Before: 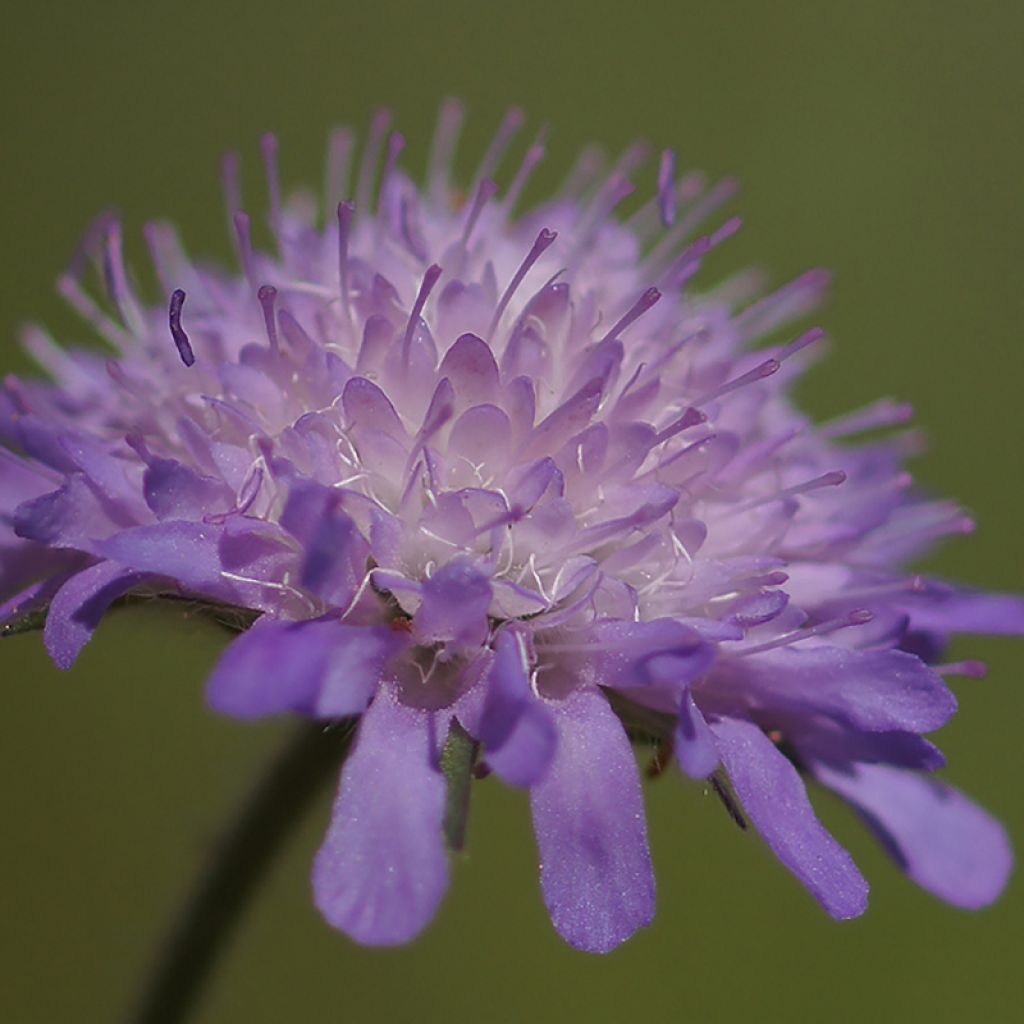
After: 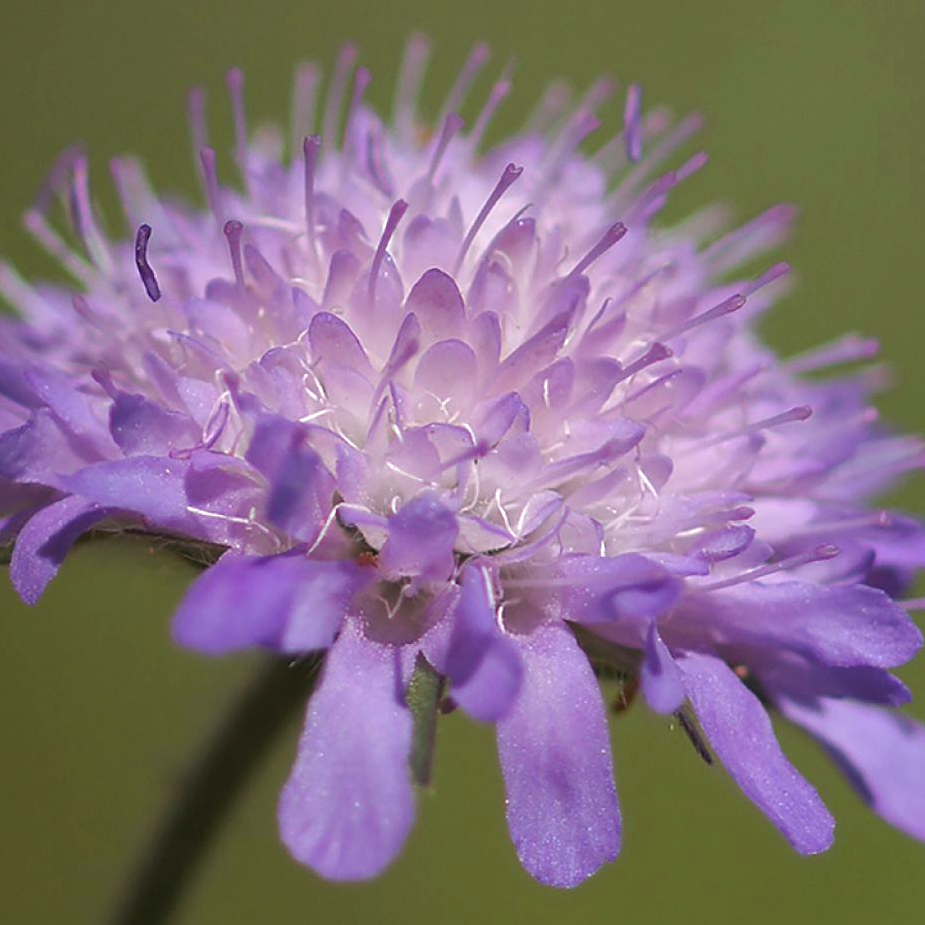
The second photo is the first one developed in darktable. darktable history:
exposure: exposure 0.607 EV, compensate highlight preservation false
shadows and highlights: shadows 62.07, white point adjustment 0.43, highlights -33.72, compress 83.91%
crop: left 3.409%, top 6.354%, right 6.196%, bottom 3.242%
